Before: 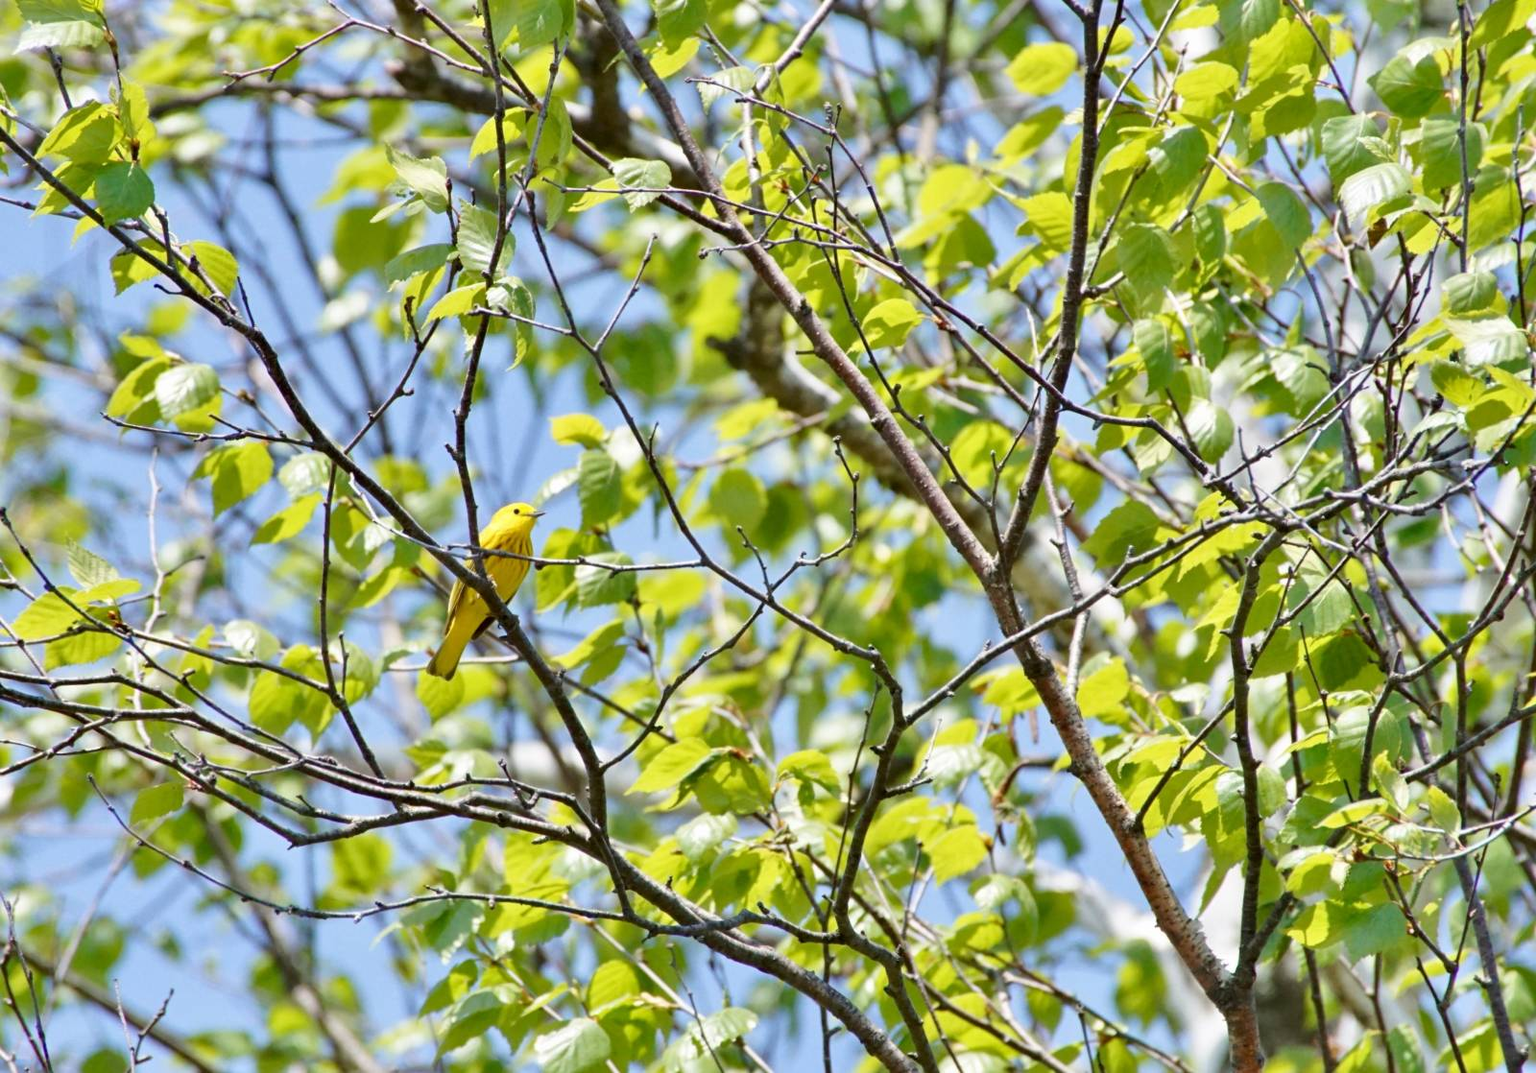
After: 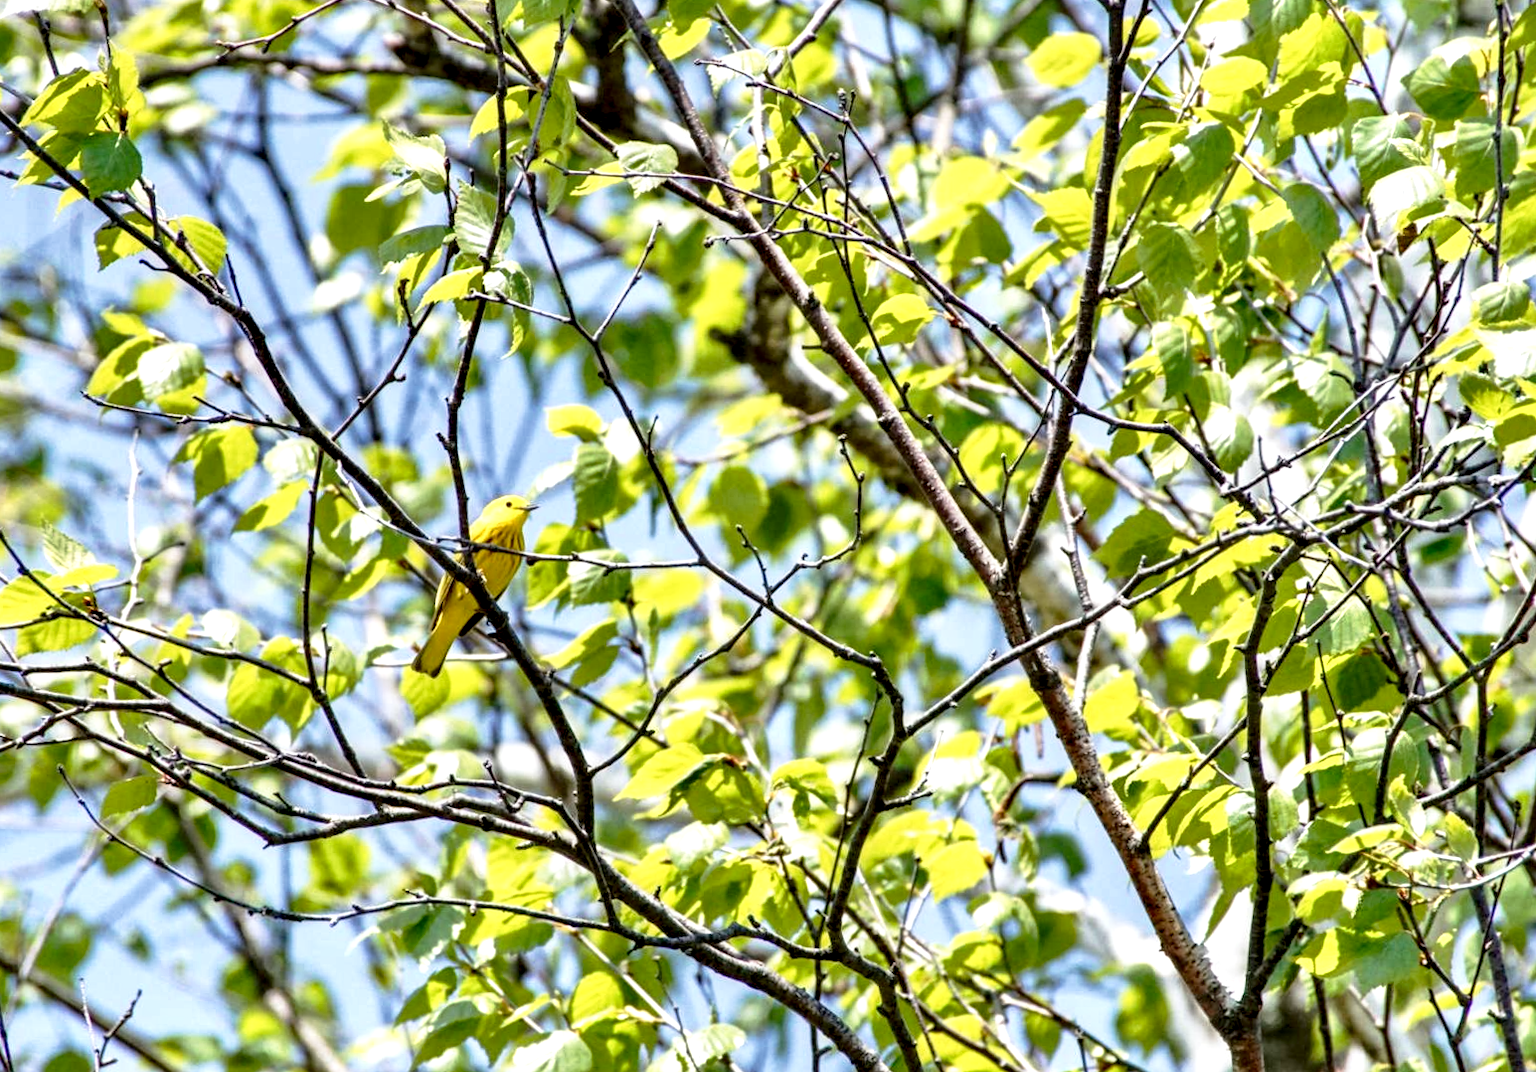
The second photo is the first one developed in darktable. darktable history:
local contrast: highlights 65%, shadows 54%, detail 168%, midtone range 0.52
exposure: black level correction 0.001, exposure 0.296 EV, compensate highlight preservation false
crop and rotate: angle -1.43°
tone curve: curves: ch0 [(0, 0) (0.058, 0.037) (0.214, 0.183) (0.304, 0.288) (0.561, 0.554) (0.687, 0.677) (0.768, 0.768) (0.858, 0.861) (0.987, 0.945)]; ch1 [(0, 0) (0.172, 0.123) (0.312, 0.296) (0.432, 0.448) (0.471, 0.469) (0.502, 0.5) (0.521, 0.505) (0.565, 0.569) (0.663, 0.663) (0.703, 0.721) (0.857, 0.917) (1, 1)]; ch2 [(0, 0) (0.411, 0.424) (0.485, 0.497) (0.502, 0.5) (0.517, 0.511) (0.556, 0.562) (0.626, 0.594) (0.709, 0.661) (1, 1)], preserve colors none
